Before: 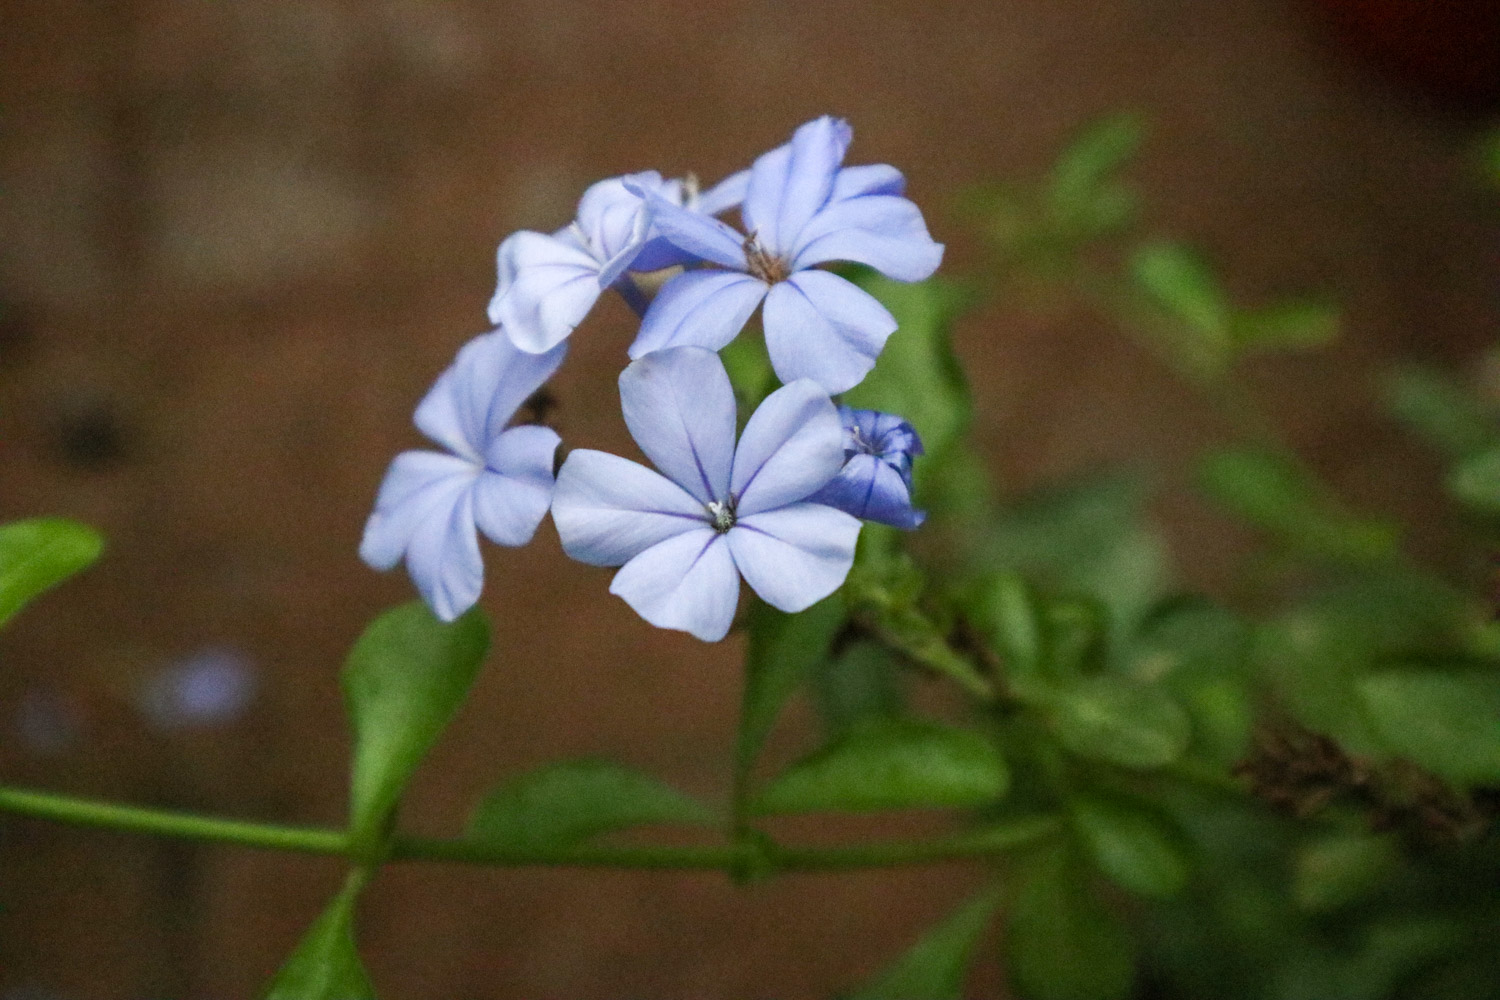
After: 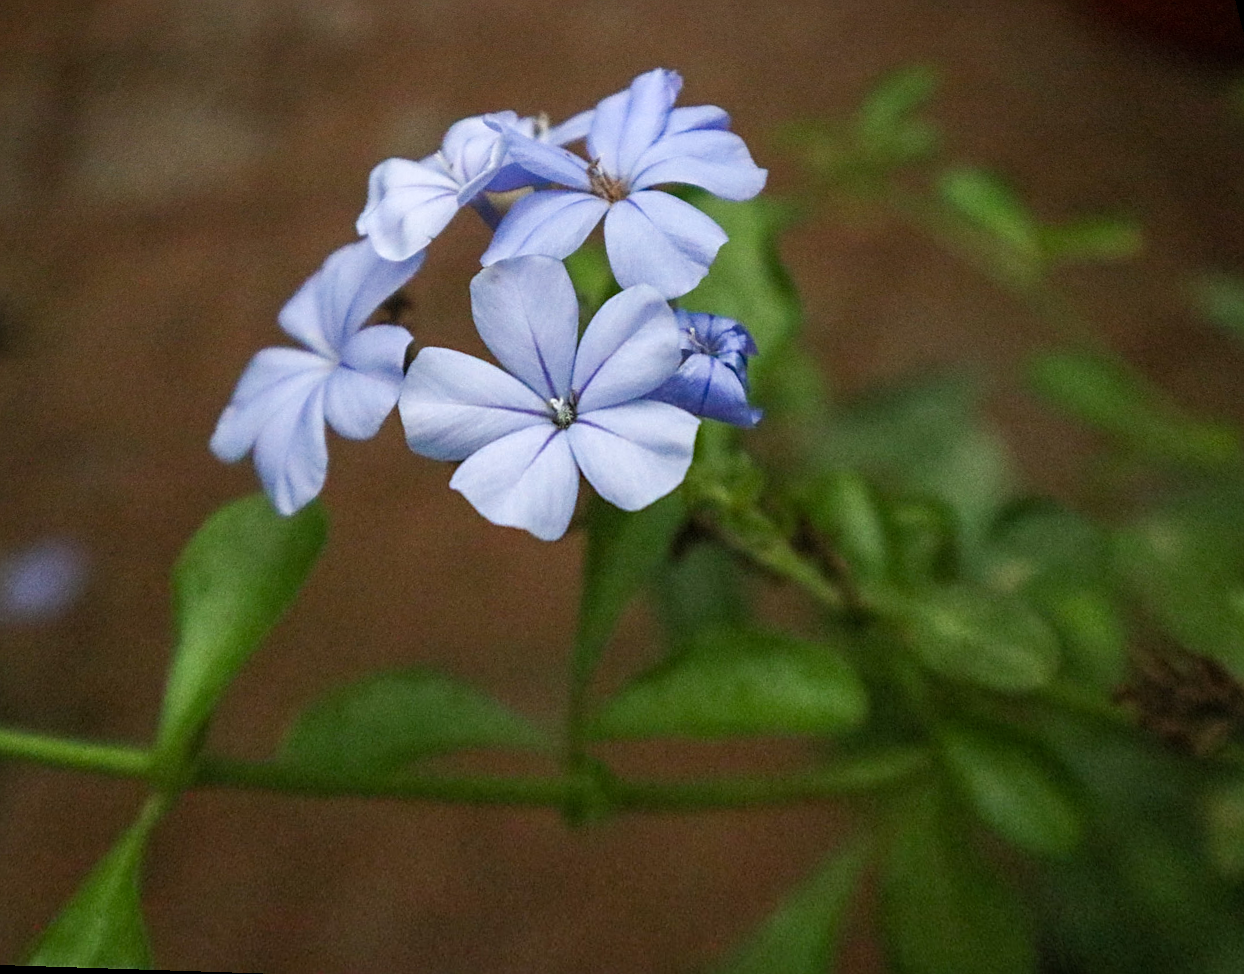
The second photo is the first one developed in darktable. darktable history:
rotate and perspective: rotation 0.72°, lens shift (vertical) -0.352, lens shift (horizontal) -0.051, crop left 0.152, crop right 0.859, crop top 0.019, crop bottom 0.964
sharpen: on, module defaults
